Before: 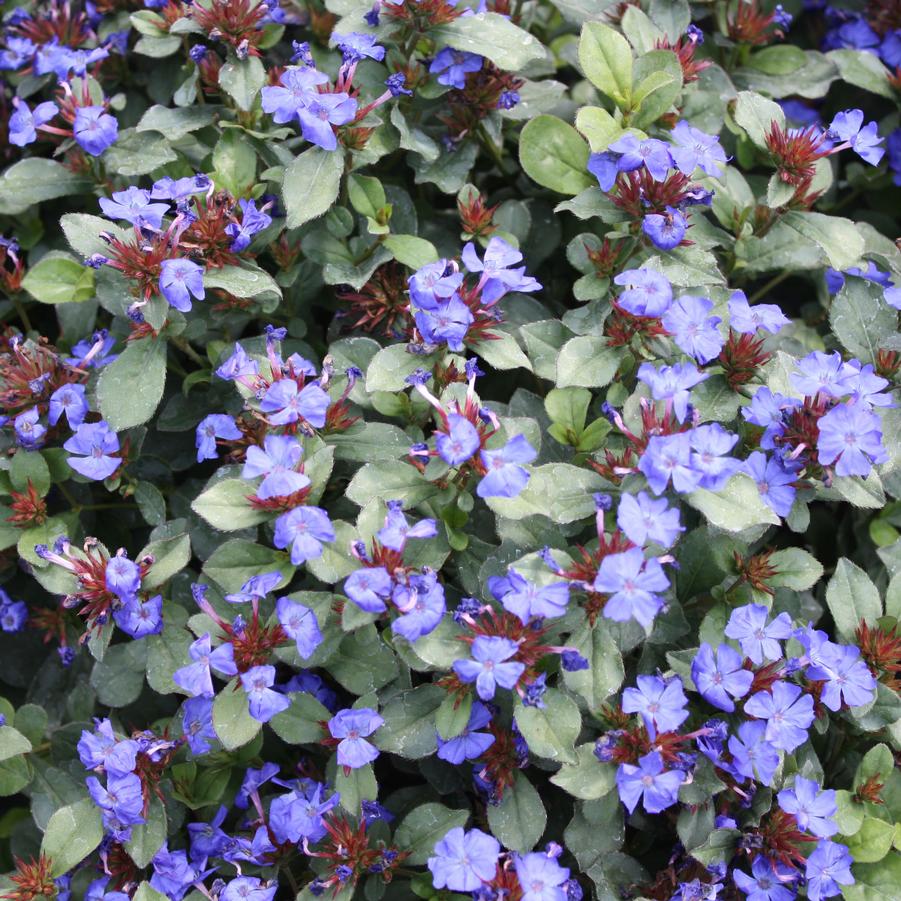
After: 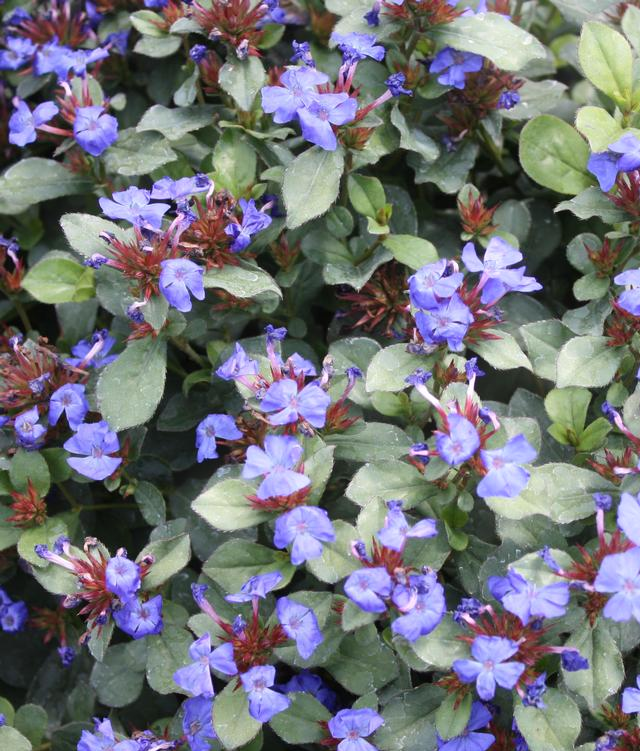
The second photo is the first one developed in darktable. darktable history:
crop: right 28.885%, bottom 16.626%
bloom: size 5%, threshold 95%, strength 15%
